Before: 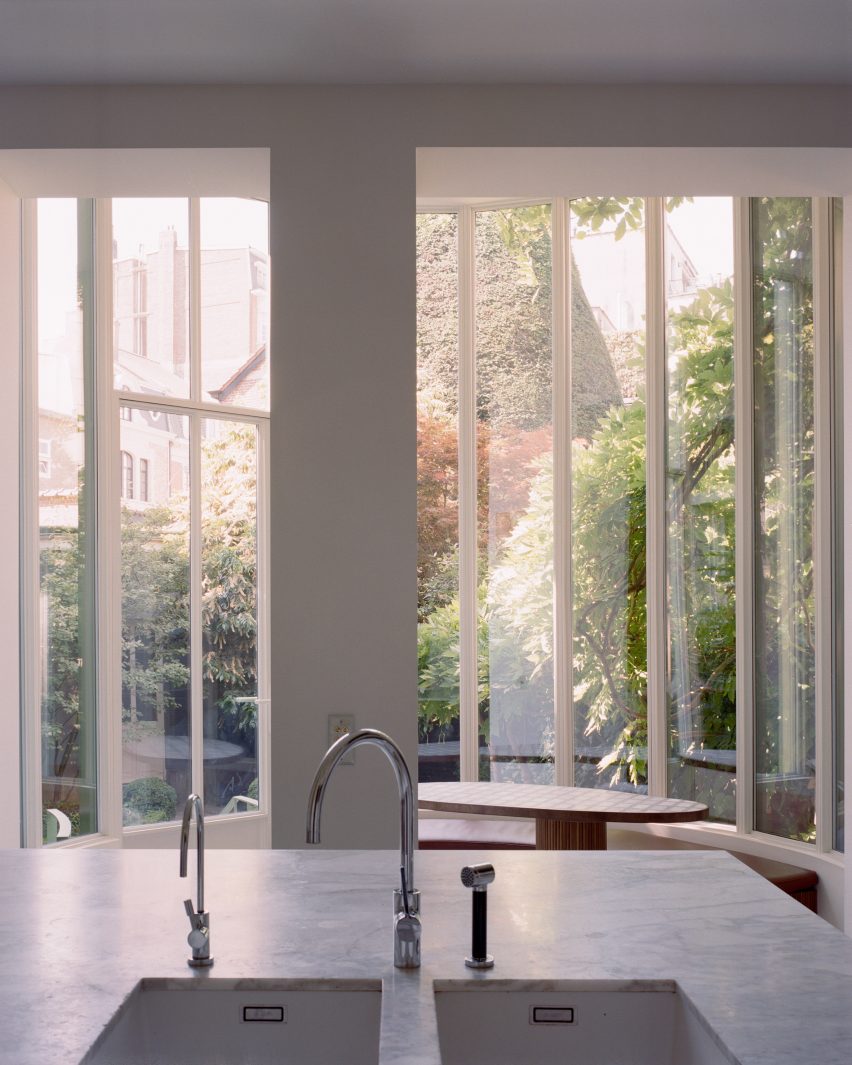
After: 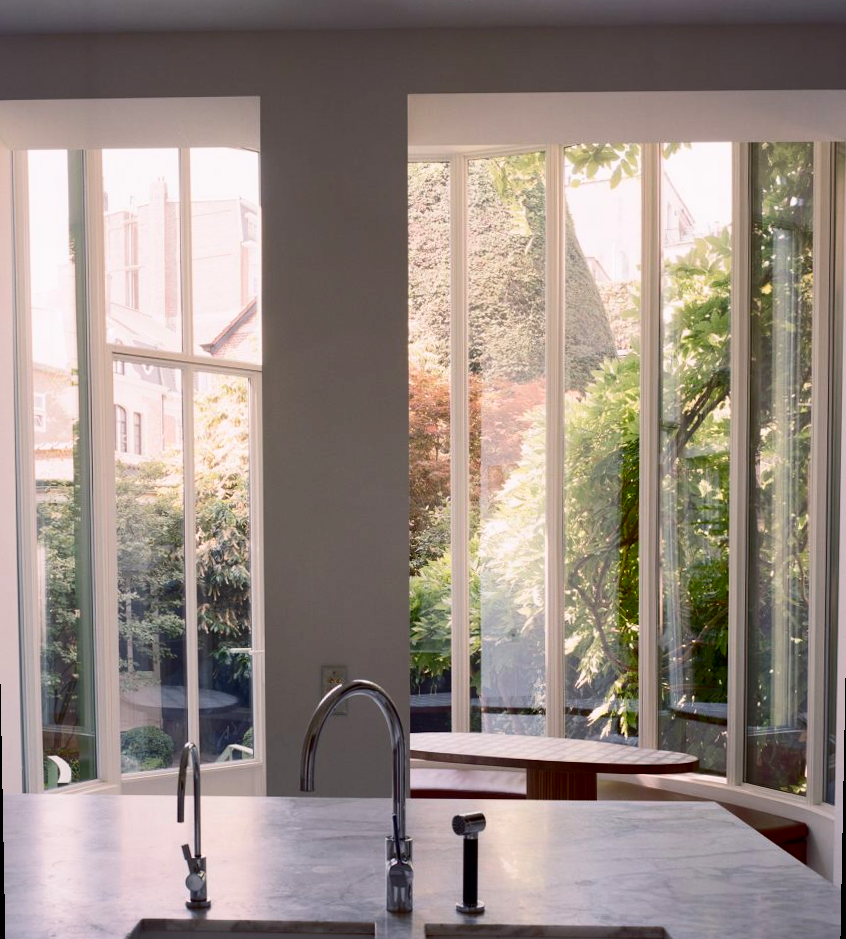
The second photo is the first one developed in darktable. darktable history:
contrast brightness saturation: contrast 0.19, brightness -0.11, saturation 0.21
rotate and perspective: lens shift (vertical) 0.048, lens shift (horizontal) -0.024, automatic cropping off
crop: left 1.507%, top 6.147%, right 1.379%, bottom 6.637%
